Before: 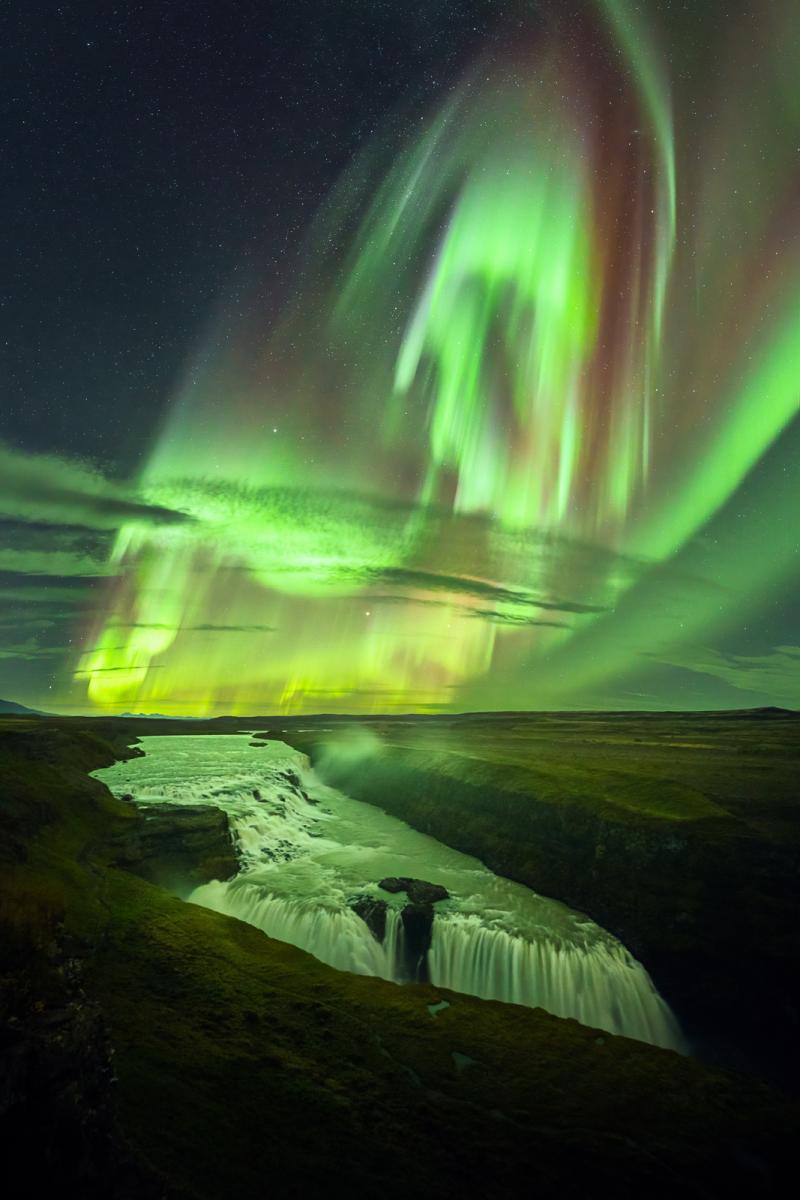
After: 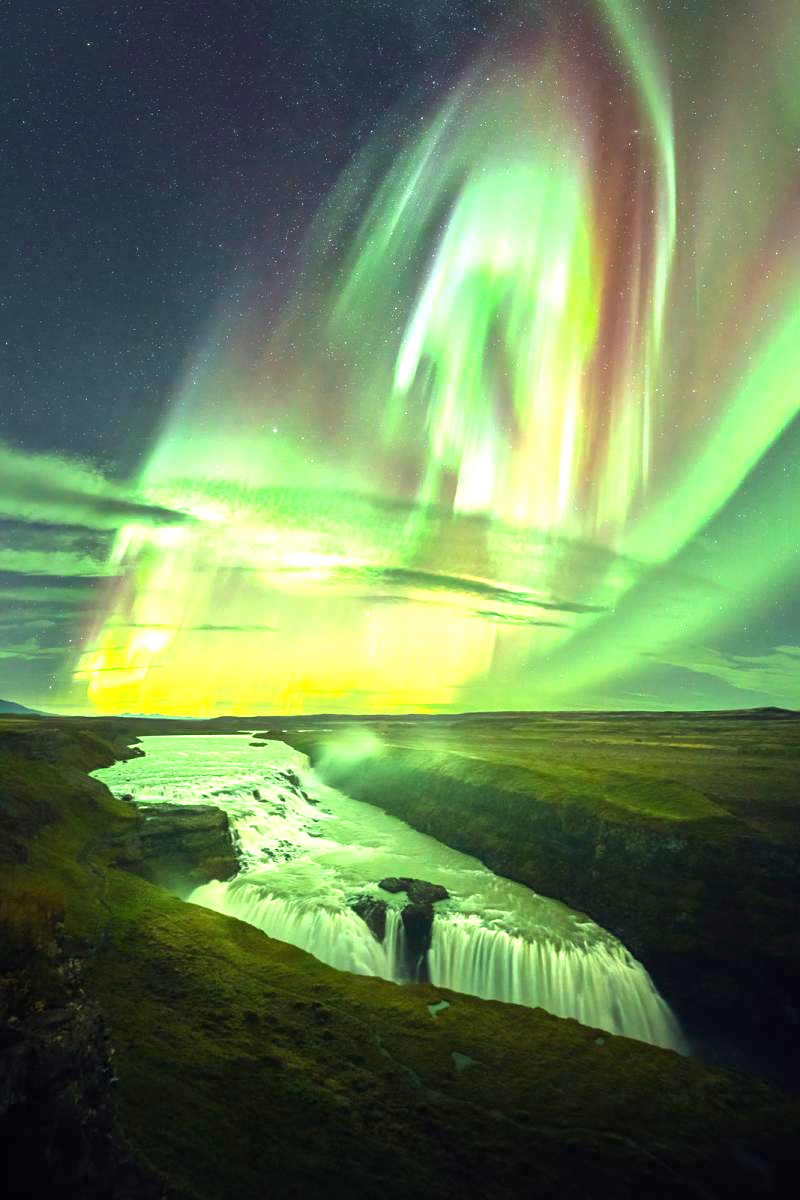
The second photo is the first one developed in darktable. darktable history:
exposure: black level correction 0, exposure 1.46 EV, compensate exposure bias true, compensate highlight preservation false
